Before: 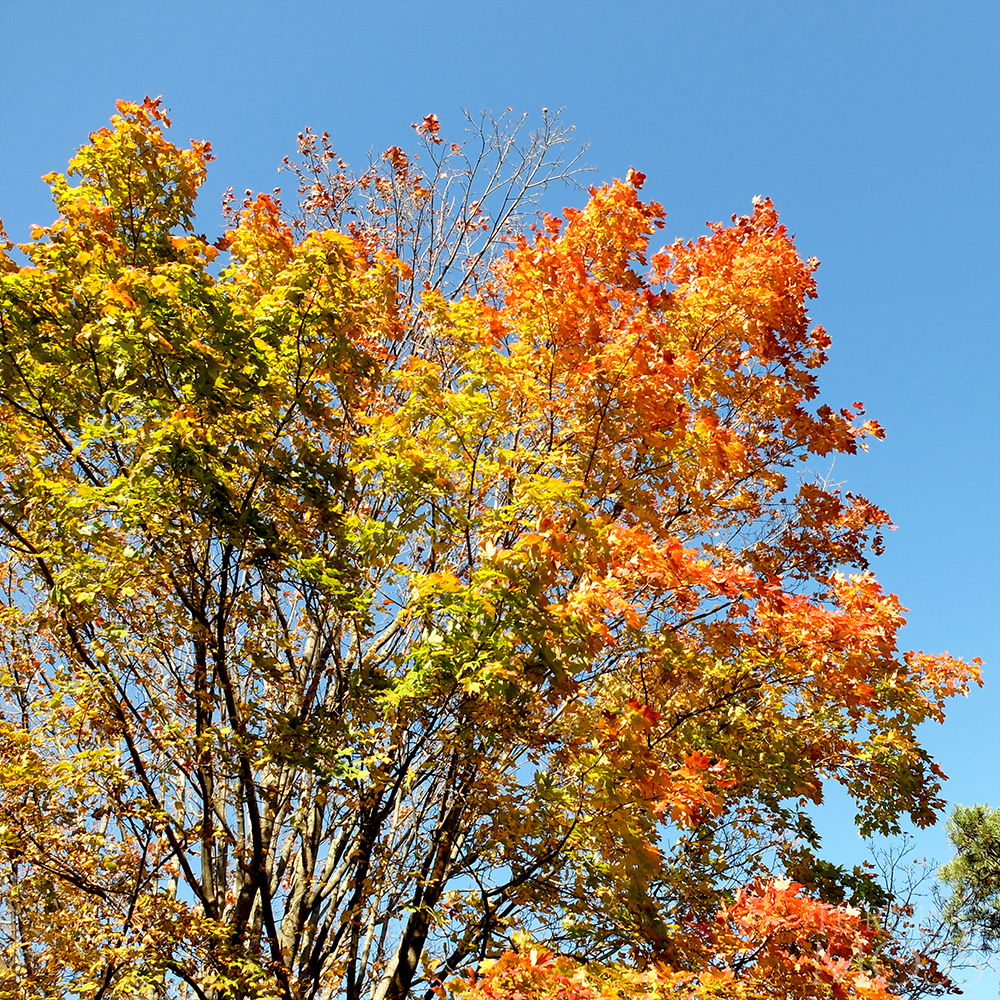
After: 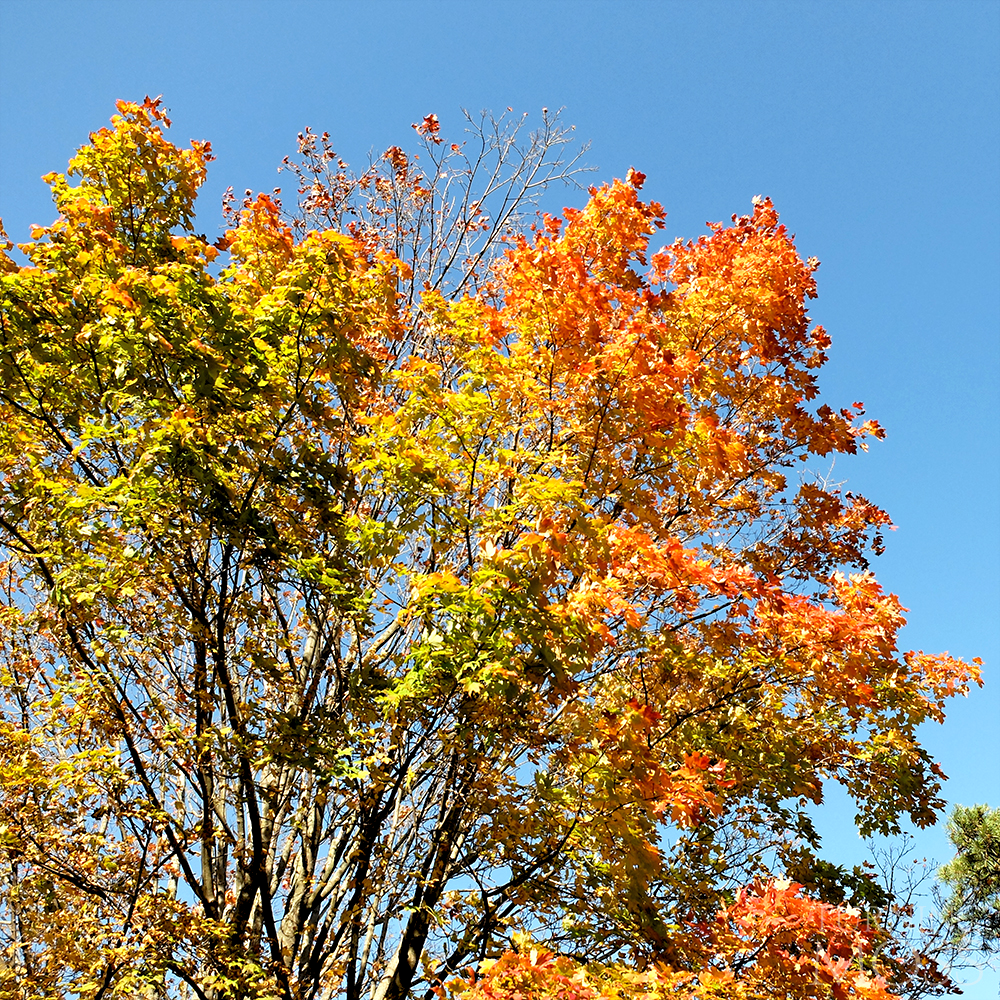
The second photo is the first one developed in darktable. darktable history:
levels: levels [0.031, 0.5, 0.969]
sharpen: radius 5.325, amount 0.312, threshold 26.433
